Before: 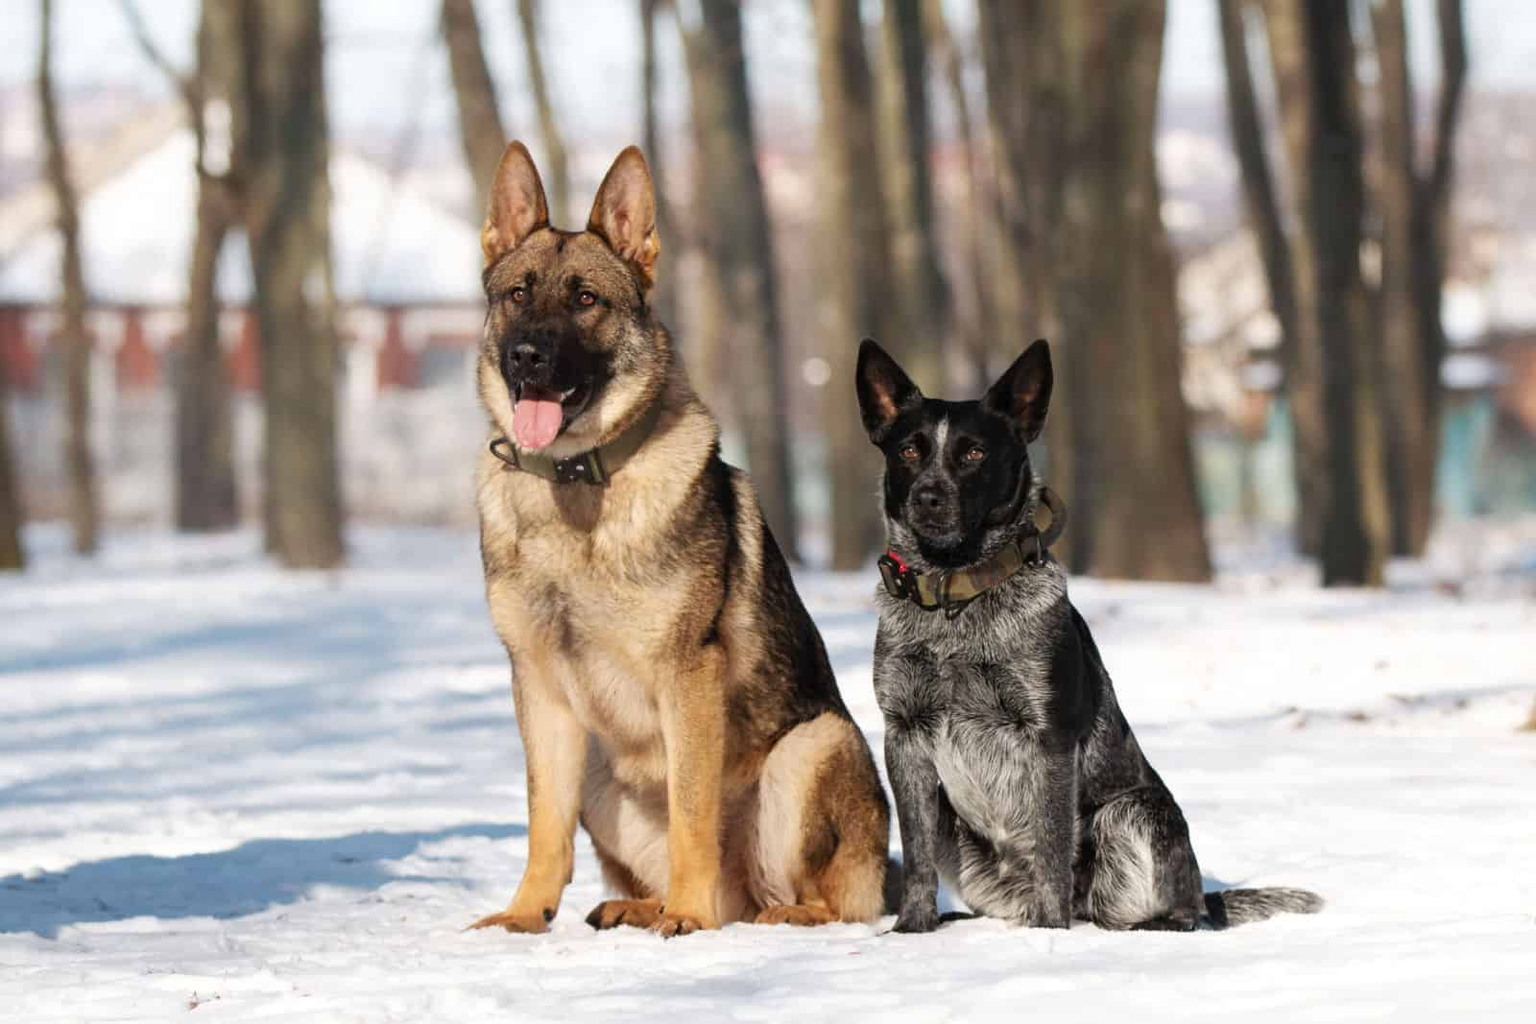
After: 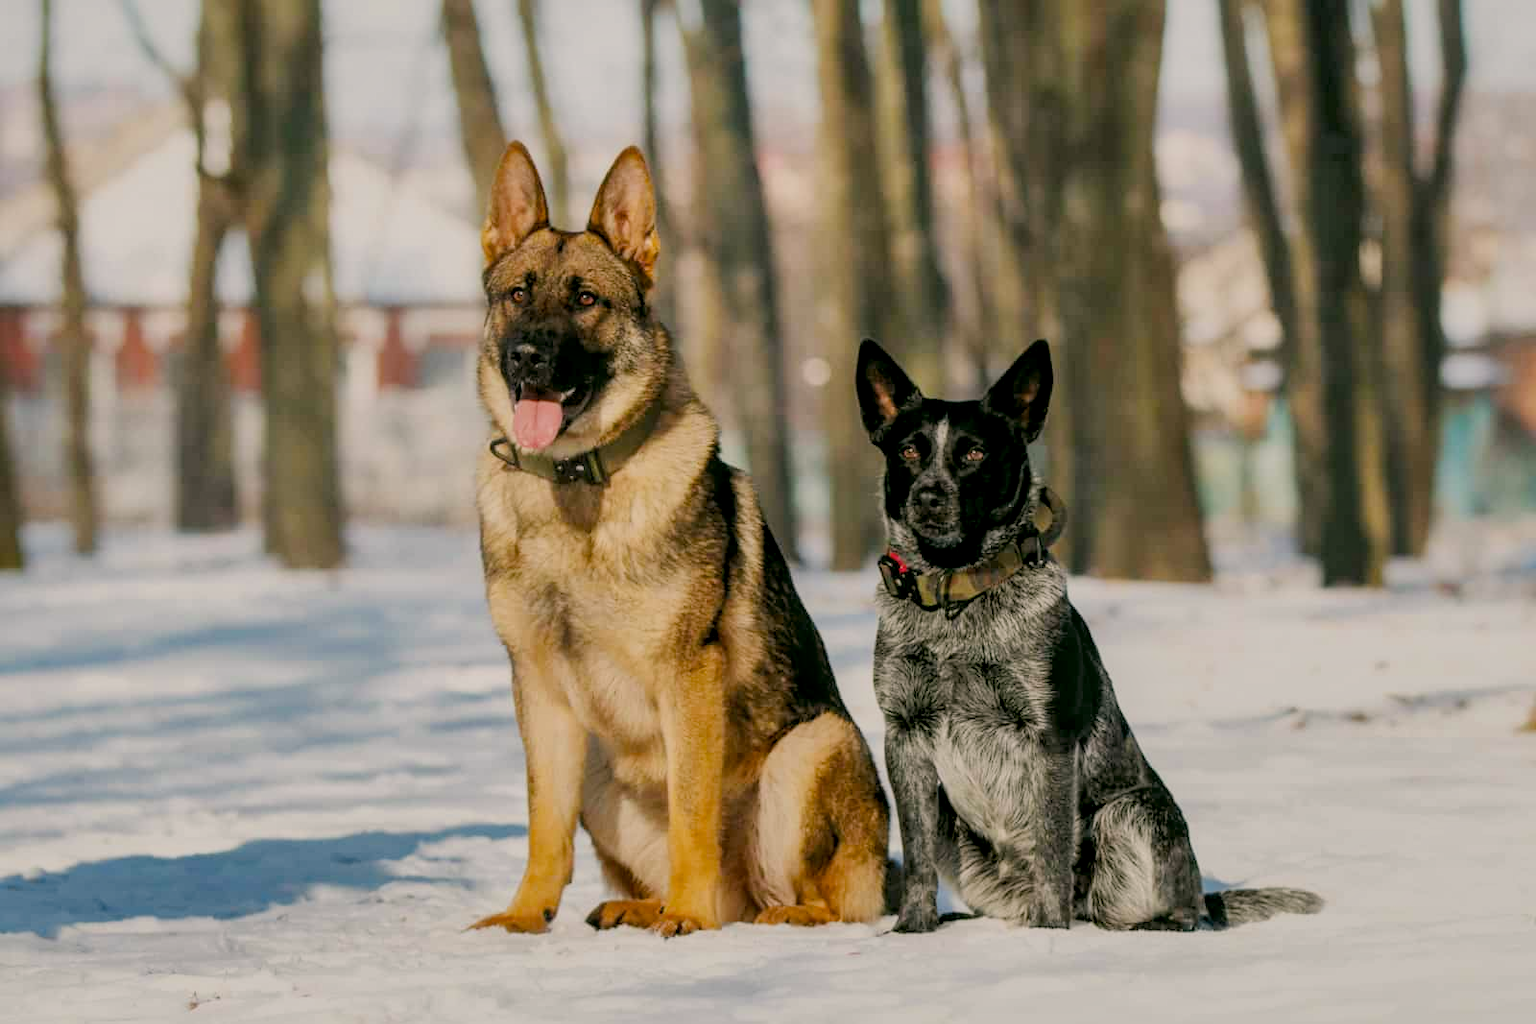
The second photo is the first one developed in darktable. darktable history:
color correction: highlights a* 4.11, highlights b* 4.95, shadows a* -7.88, shadows b* 4.8
filmic rgb: black relative exposure -7.65 EV, white relative exposure 4.56 EV, hardness 3.61
local contrast: on, module defaults
shadows and highlights: on, module defaults
color balance rgb: perceptual saturation grading › global saturation 30.853%
